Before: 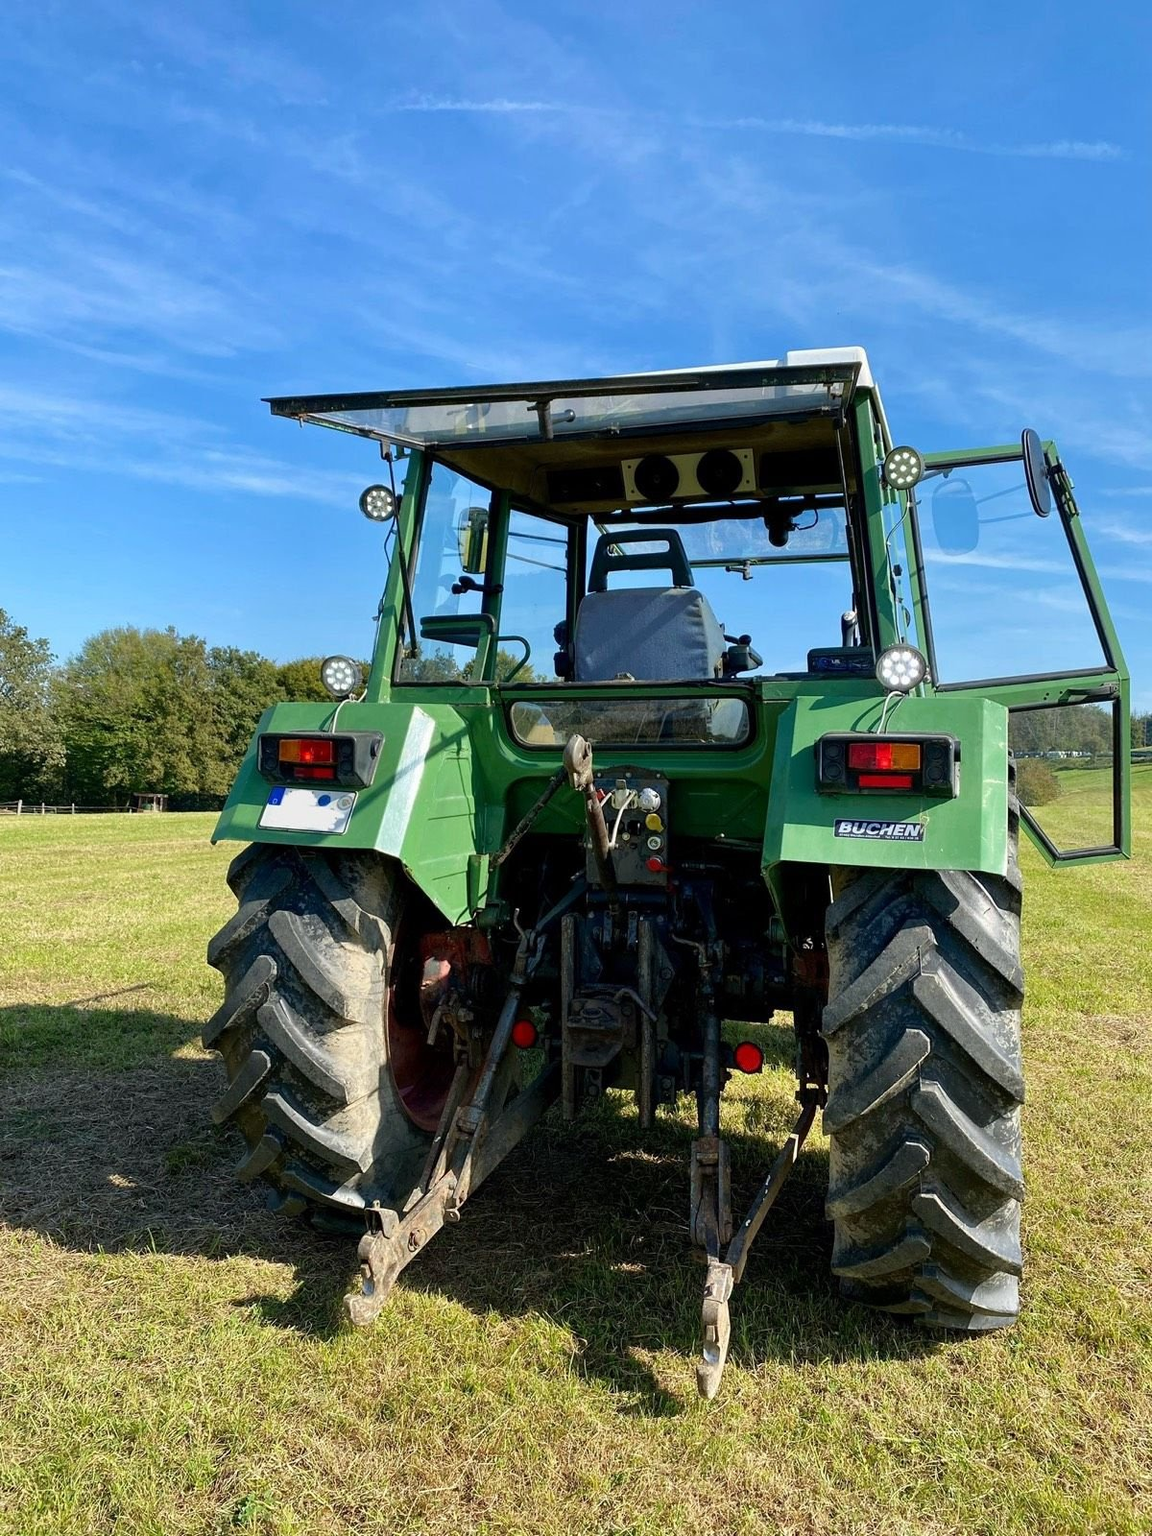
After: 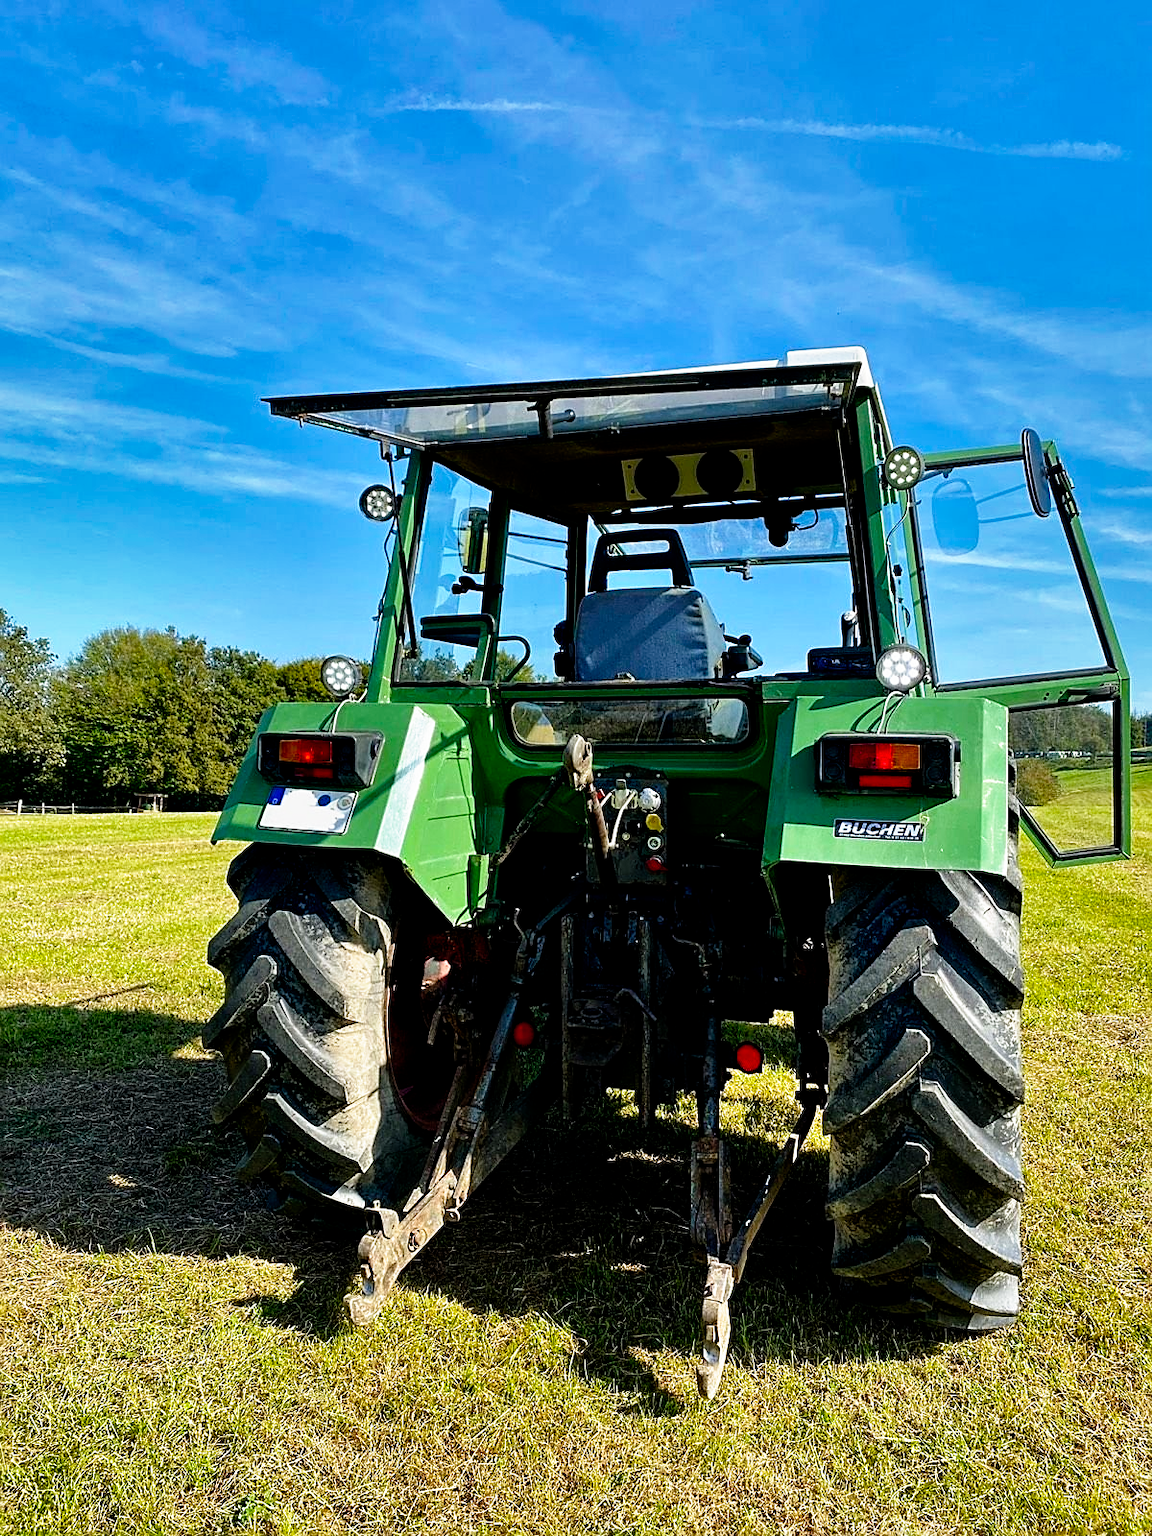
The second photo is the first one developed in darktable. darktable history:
sharpen: on, module defaults
shadows and highlights: shadows 30.63, highlights -63.22, shadows color adjustment 98%, highlights color adjustment 58.61%, soften with gaussian
filmic rgb: black relative exposure -8.7 EV, white relative exposure 2.7 EV, threshold 3 EV, target black luminance 0%, hardness 6.25, latitude 75%, contrast 1.325, highlights saturation mix -5%, preserve chrominance no, color science v5 (2021), iterations of high-quality reconstruction 0, enable highlight reconstruction true
color balance: output saturation 120%
